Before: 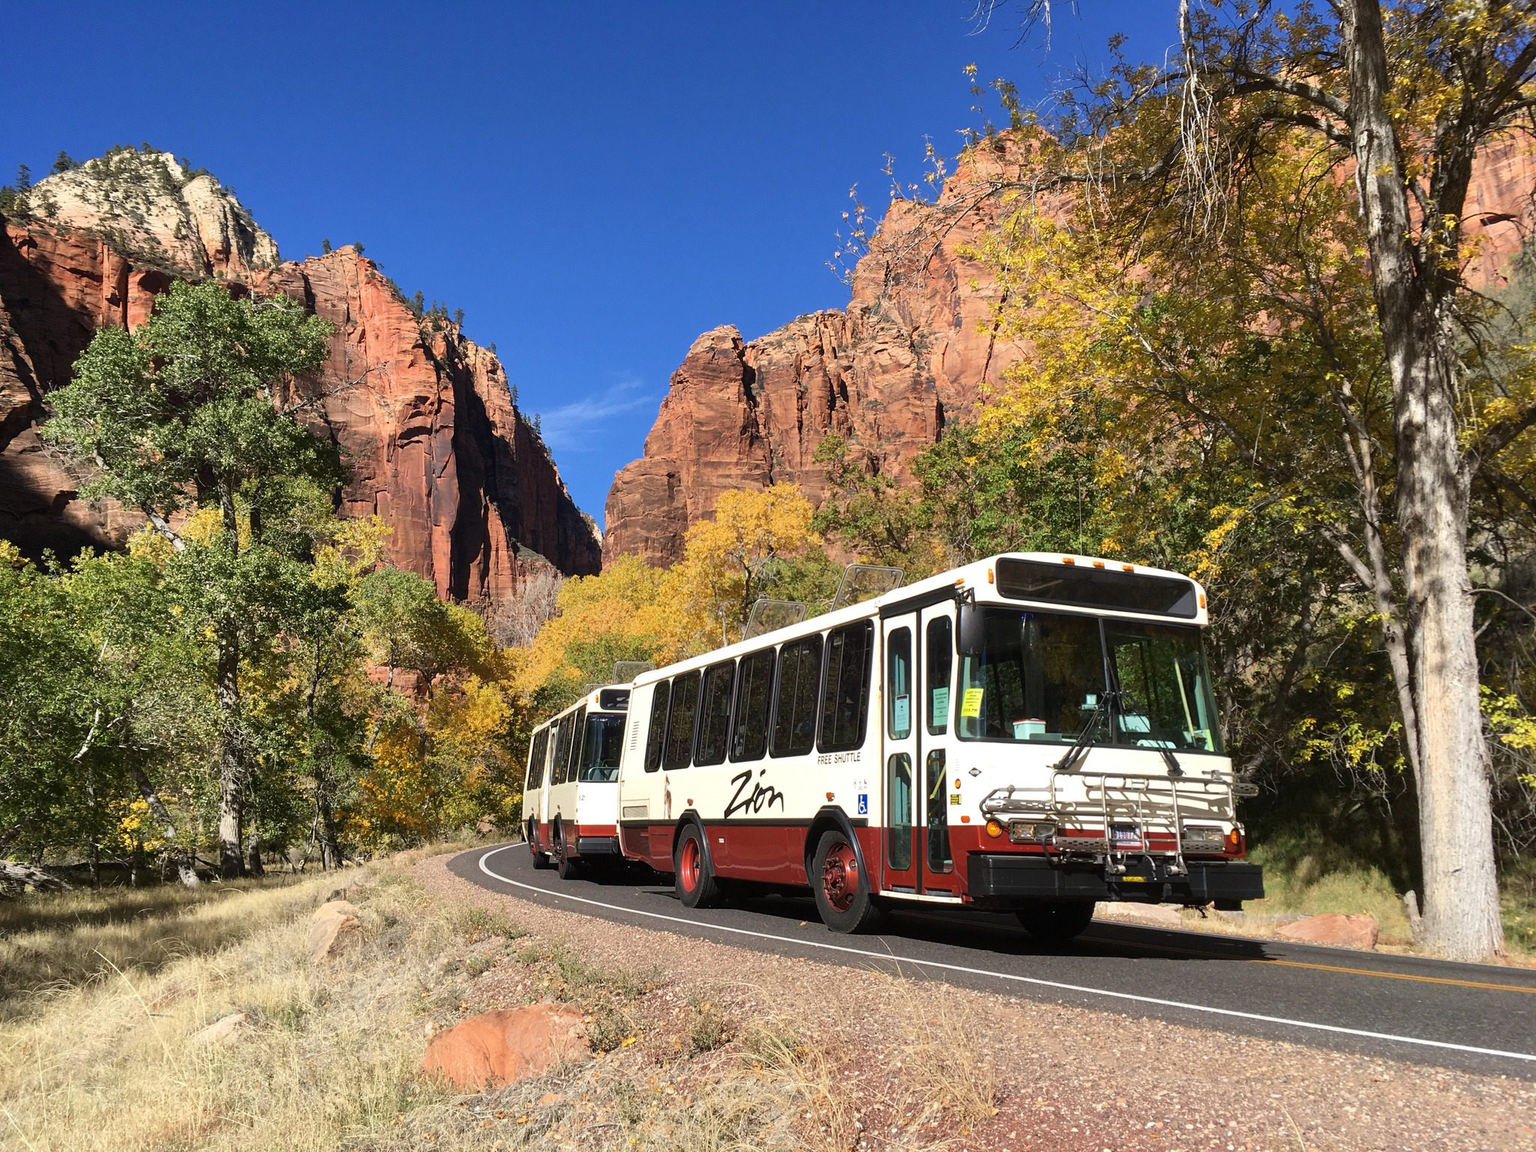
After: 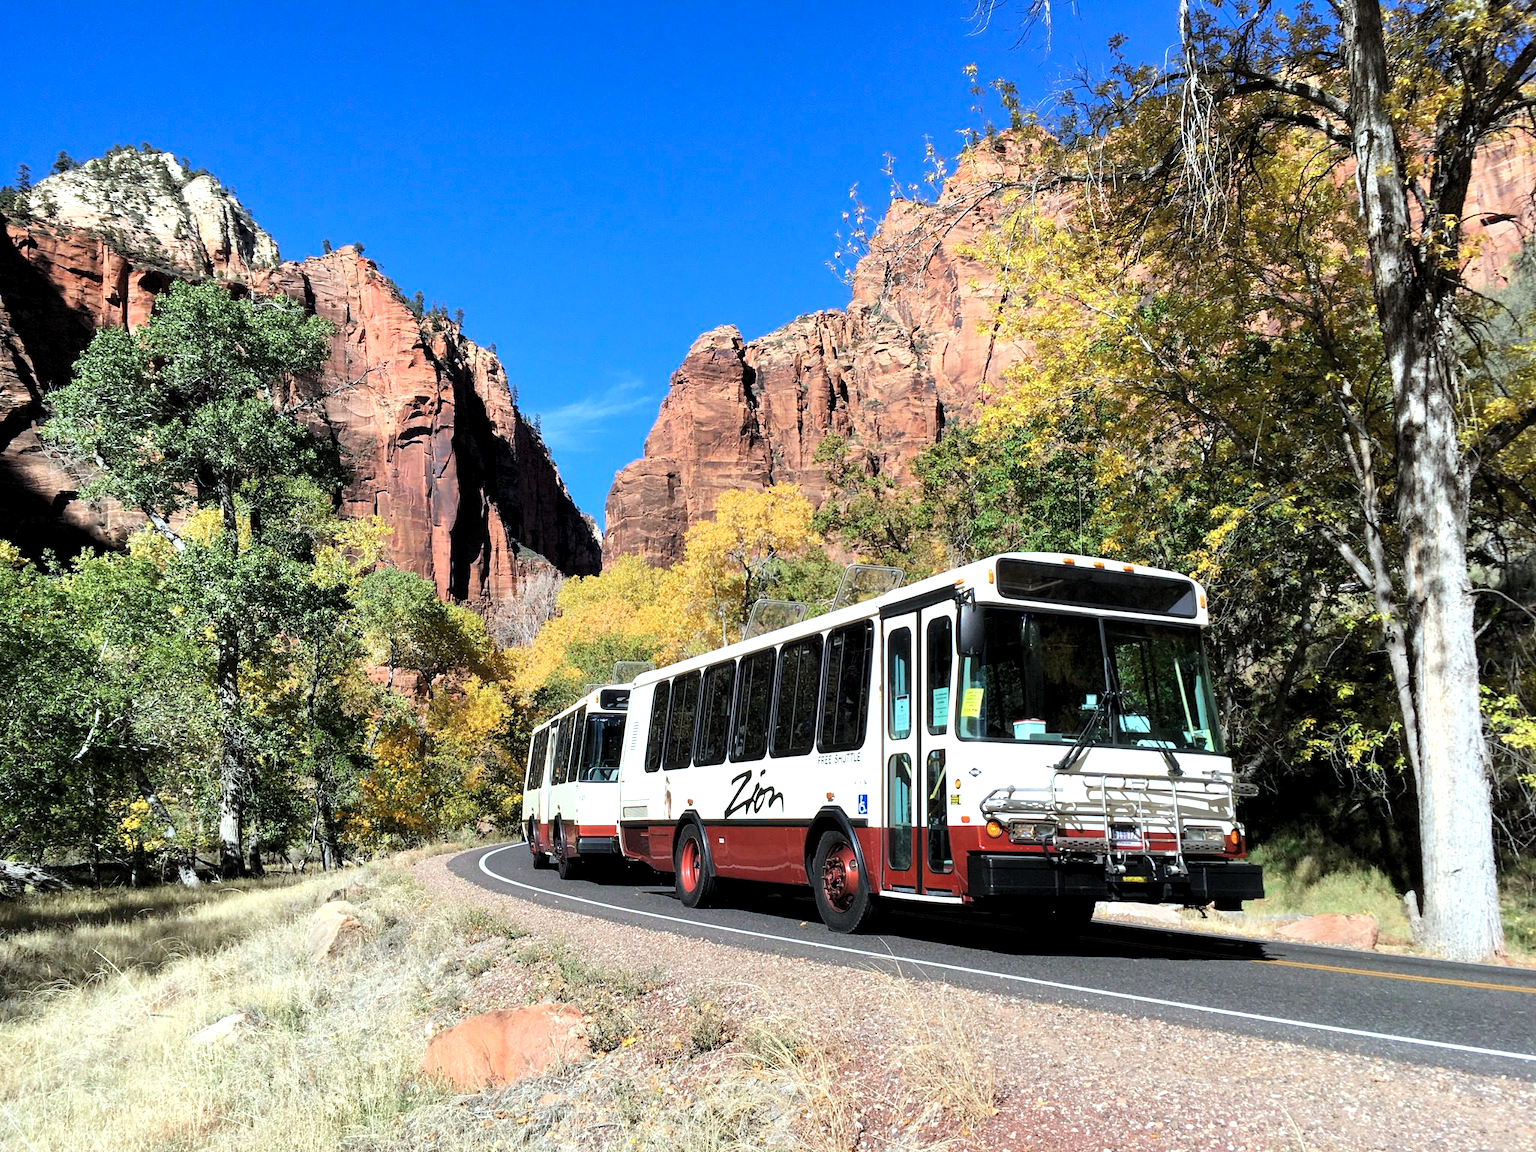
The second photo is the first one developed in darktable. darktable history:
color calibration: illuminant Planckian (black body), x 0.375, y 0.373, temperature 4117 K
tone curve: curves: ch0 [(0.047, 0) (0.292, 0.352) (0.657, 0.678) (1, 0.958)], color space Lab, linked channels, preserve colors none
tone equalizer: -8 EV -0.75 EV, -7 EV -0.7 EV, -6 EV -0.6 EV, -5 EV -0.4 EV, -3 EV 0.4 EV, -2 EV 0.6 EV, -1 EV 0.7 EV, +0 EV 0.75 EV, edges refinement/feathering 500, mask exposure compensation -1.57 EV, preserve details no
